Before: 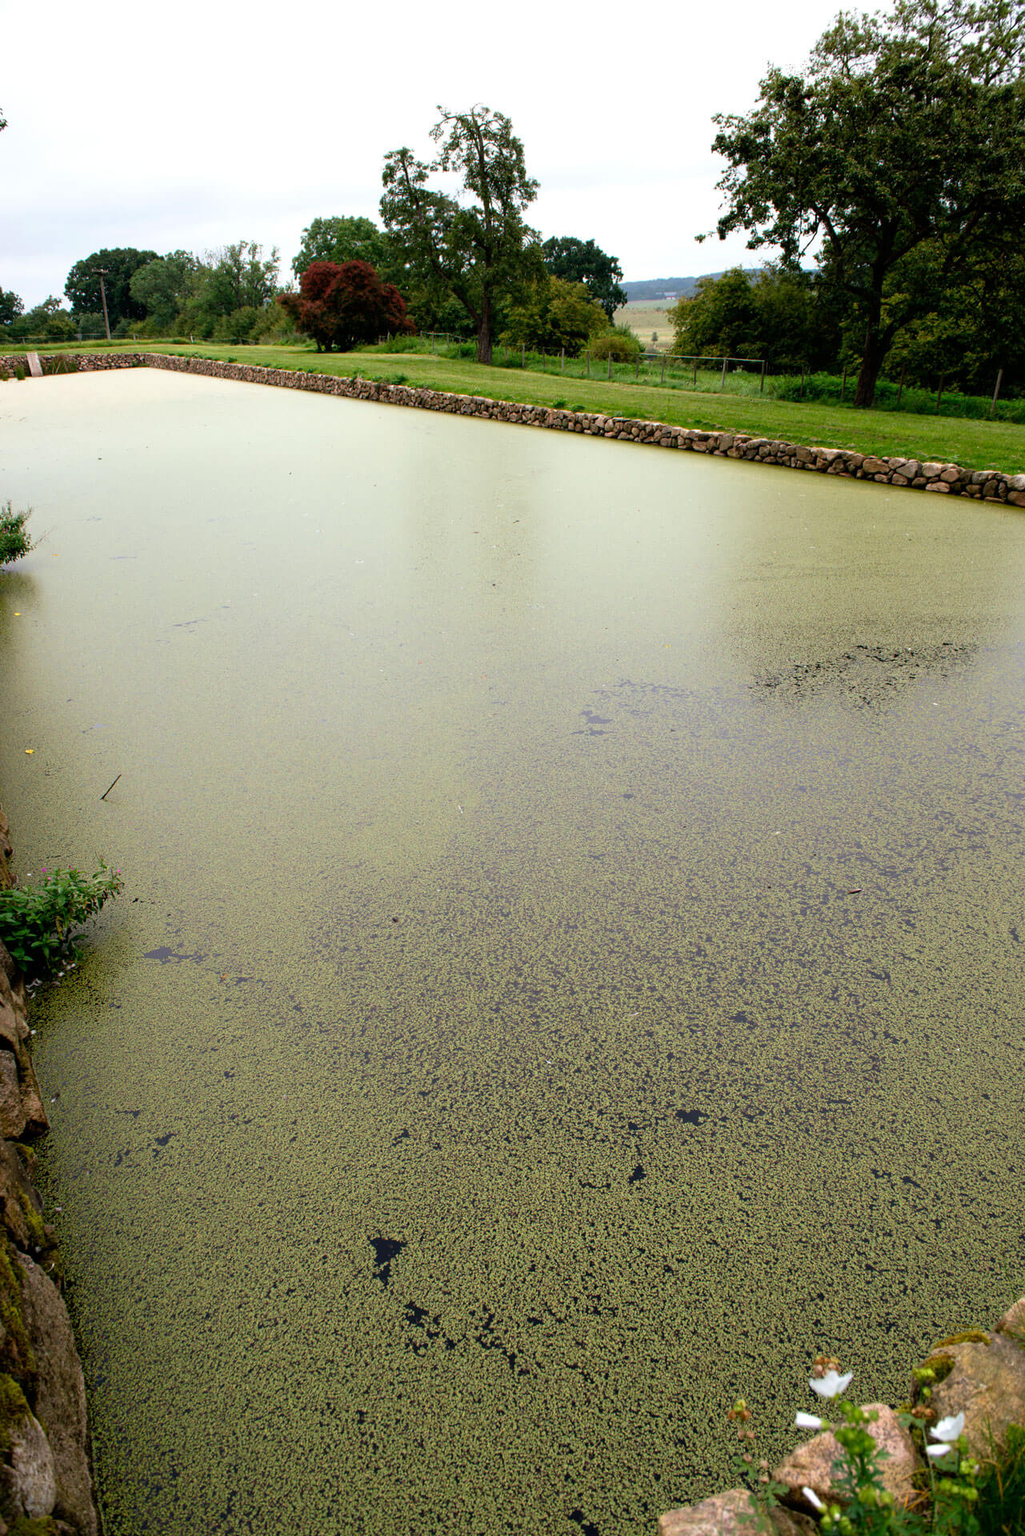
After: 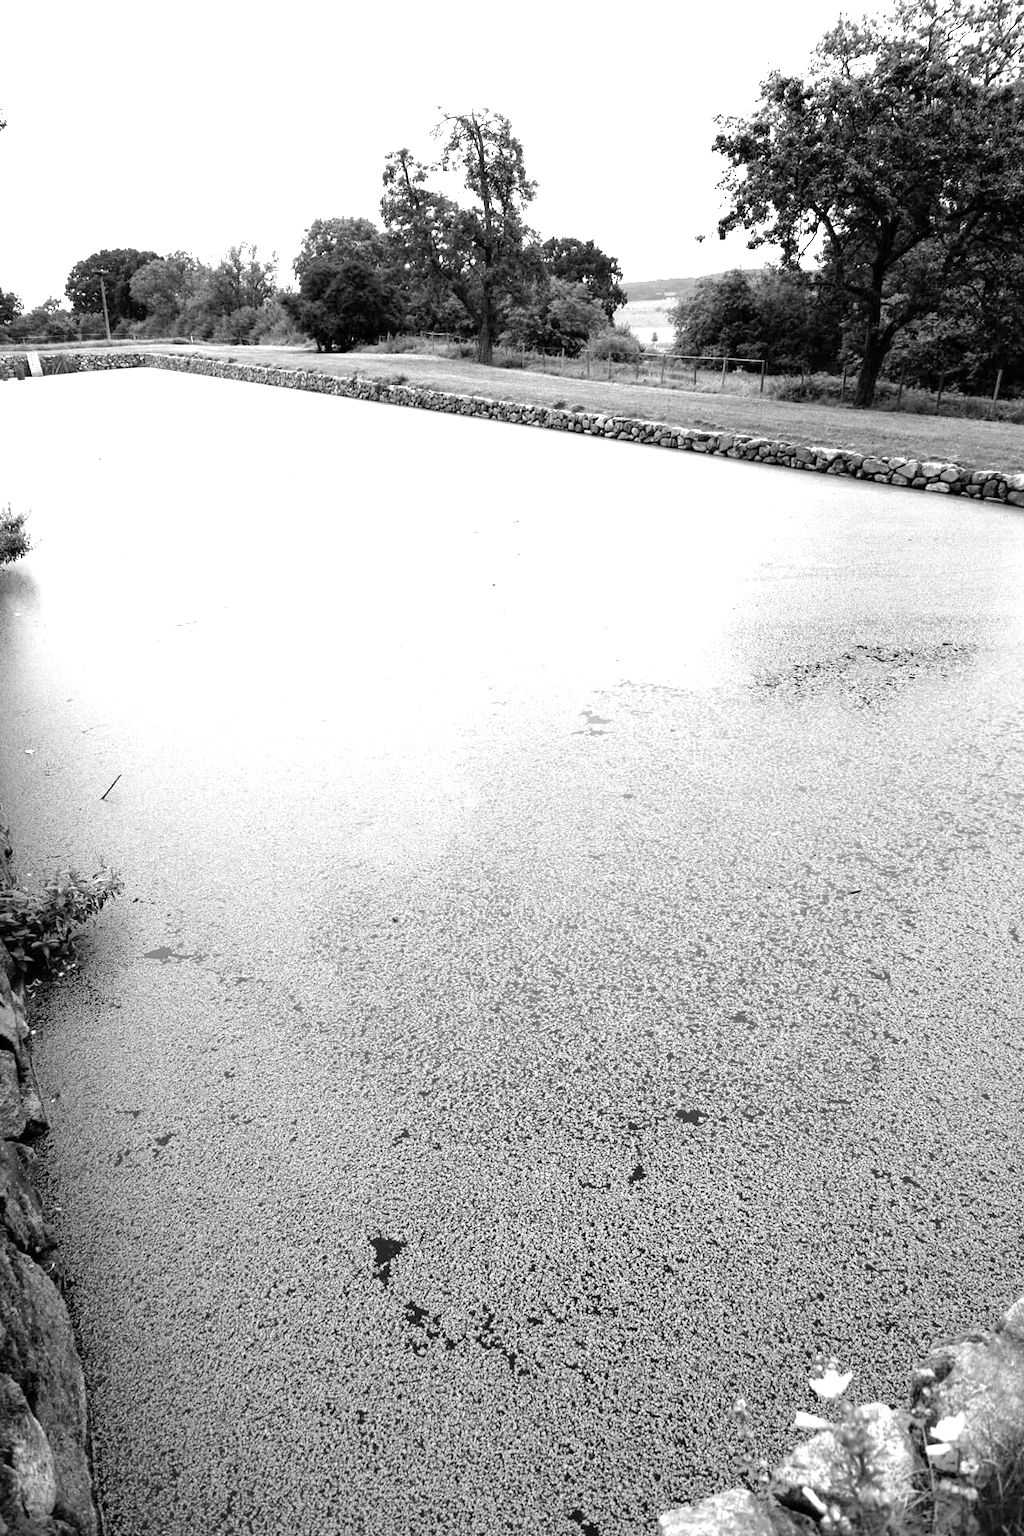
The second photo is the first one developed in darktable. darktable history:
monochrome: a -3.63, b -0.465
exposure: exposure 1.15 EV, compensate highlight preservation false
color zones: curves: ch0 [(0, 0.613) (0.01, 0.613) (0.245, 0.448) (0.498, 0.529) (0.642, 0.665) (0.879, 0.777) (0.99, 0.613)]; ch1 [(0, 0) (0.143, 0) (0.286, 0) (0.429, 0) (0.571, 0) (0.714, 0) (0.857, 0)], mix -131.09%
